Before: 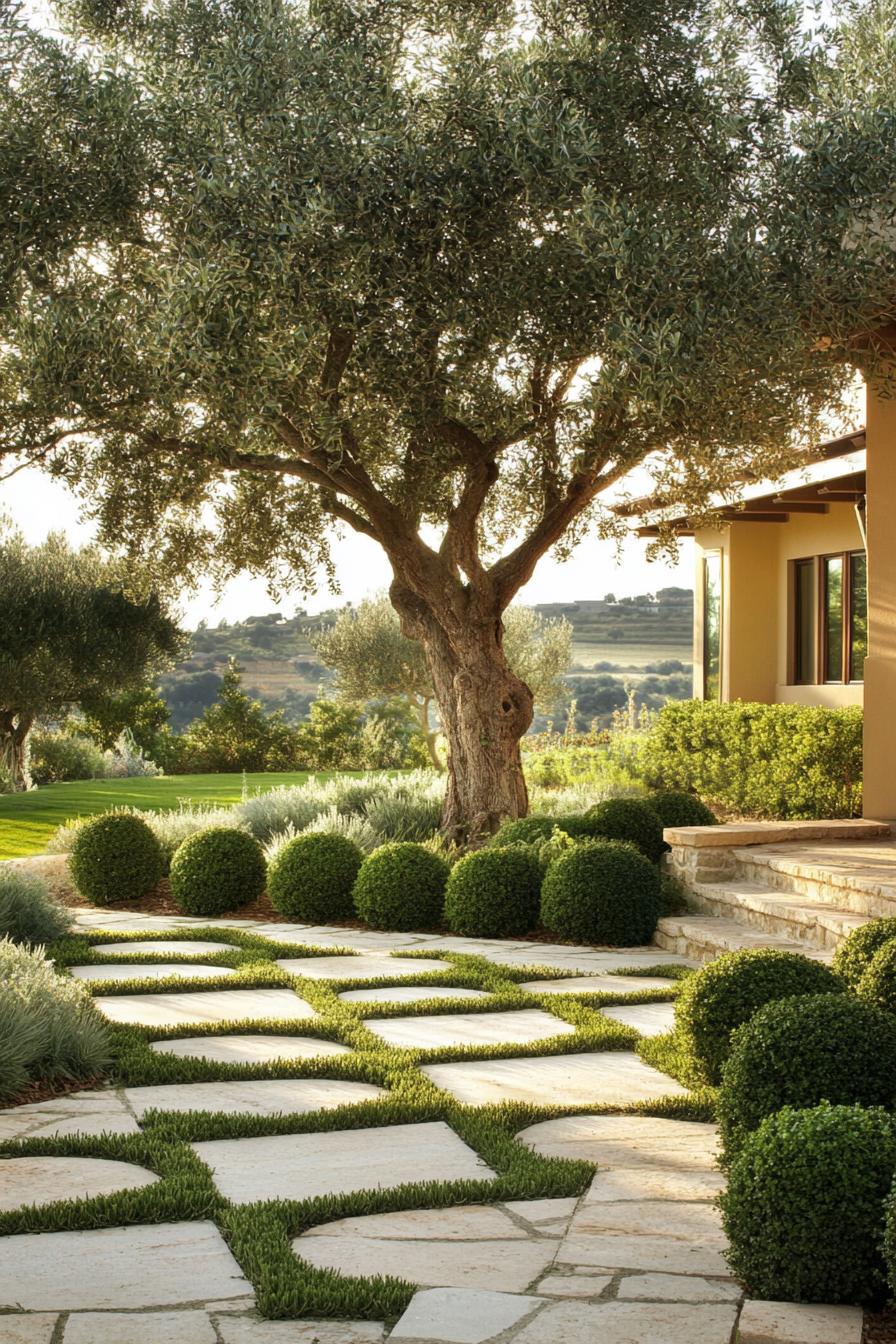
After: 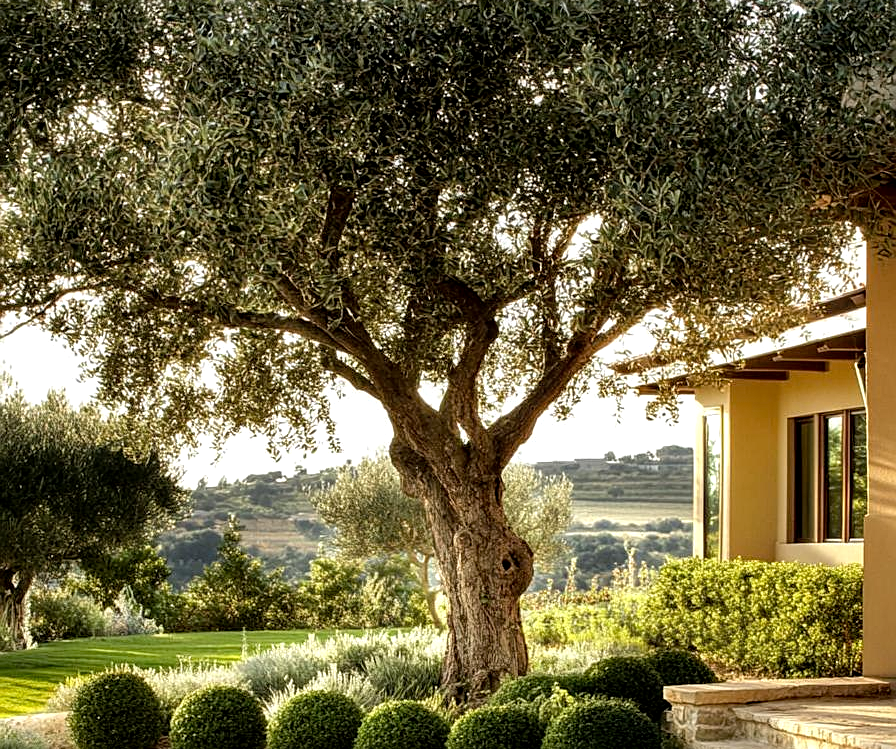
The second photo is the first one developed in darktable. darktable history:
local contrast: on, module defaults
exposure: black level correction 0.011, exposure -0.483 EV, compensate highlight preservation false
crop and rotate: top 10.629%, bottom 33.57%
sharpen: on, module defaults
tone equalizer: -8 EV -0.767 EV, -7 EV -0.69 EV, -6 EV -0.605 EV, -5 EV -0.373 EV, -3 EV 0.386 EV, -2 EV 0.6 EV, -1 EV 0.693 EV, +0 EV 0.731 EV
